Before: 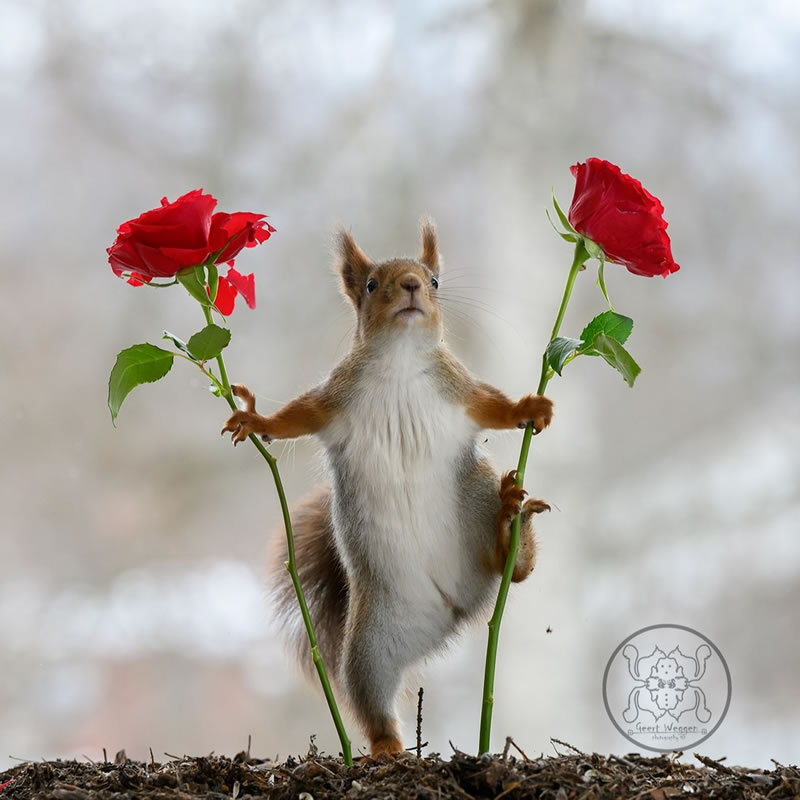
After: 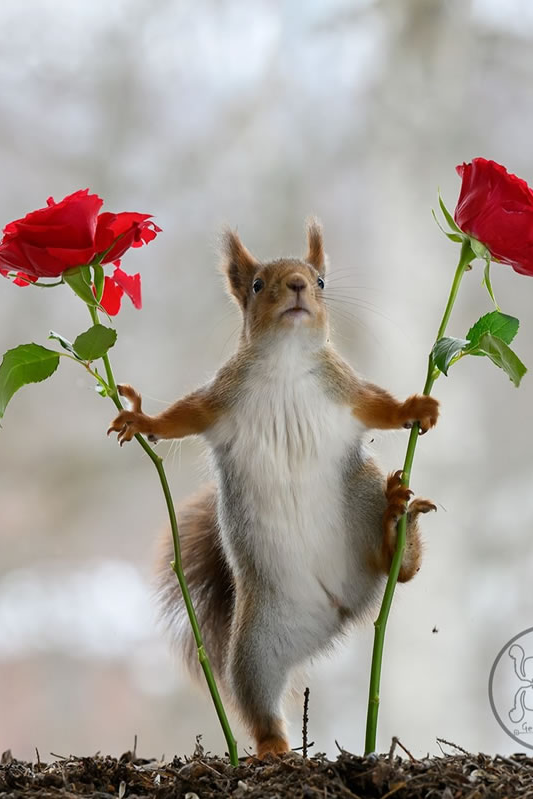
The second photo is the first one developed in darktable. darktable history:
crop and rotate: left 14.356%, right 18.972%
